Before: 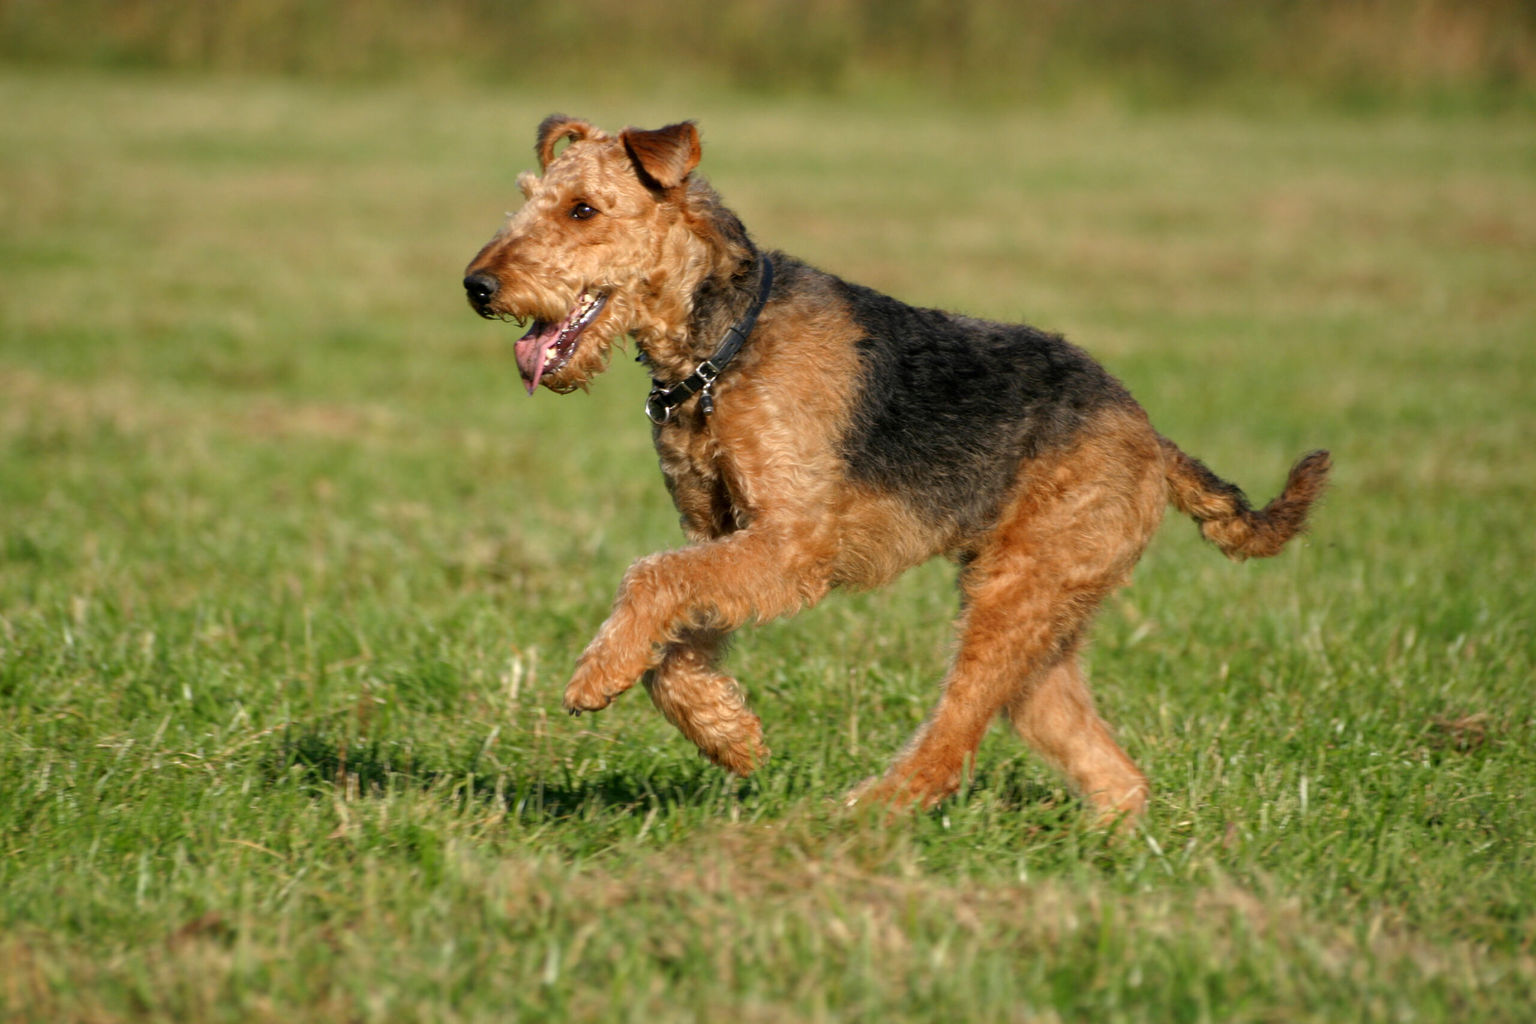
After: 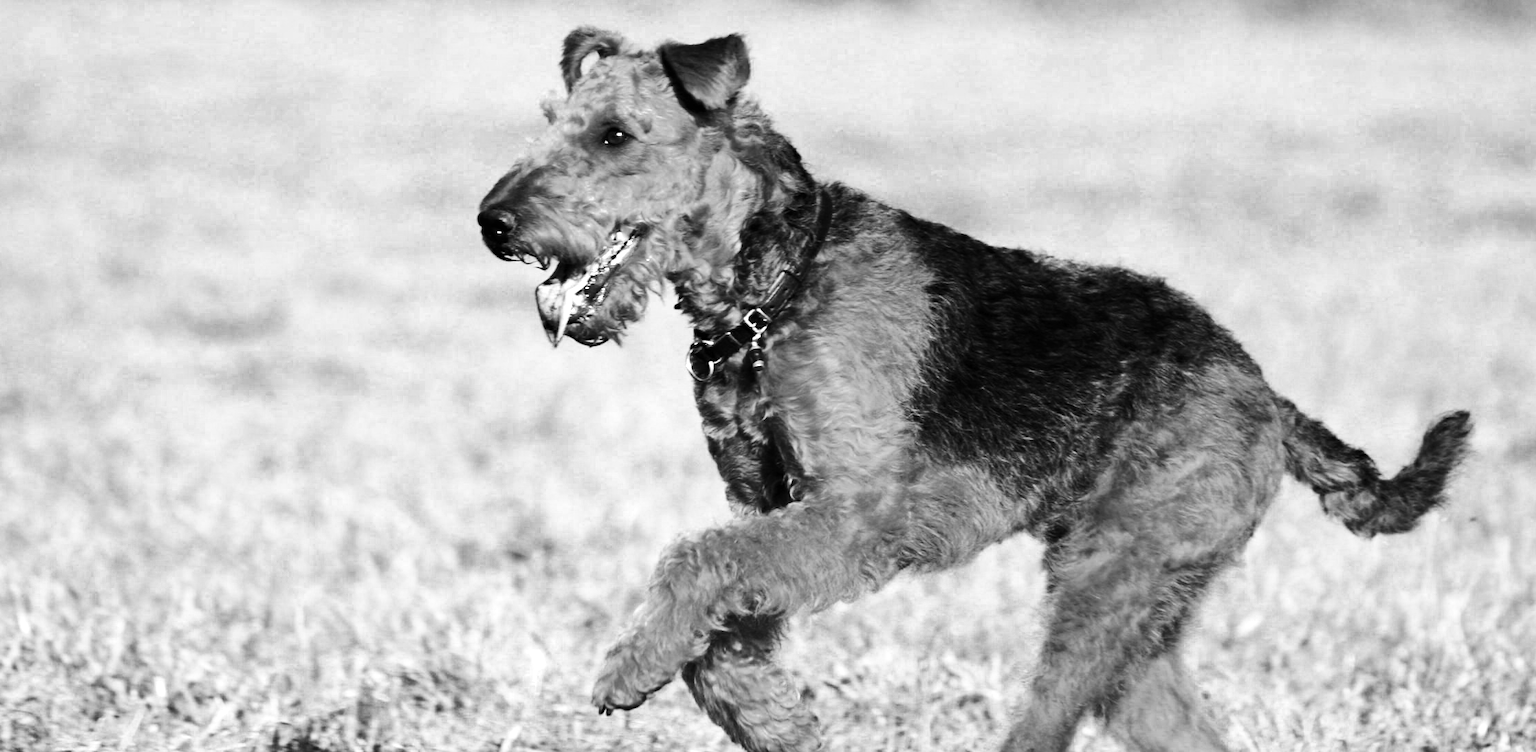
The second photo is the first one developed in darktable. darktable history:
contrast brightness saturation: contrast 0.274
haze removal: compatibility mode true, adaptive false
exposure: black level correction 0, exposure 1.001 EV, compensate highlight preservation false
tone curve: curves: ch0 [(0, 0) (0.003, 0.009) (0.011, 0.013) (0.025, 0.019) (0.044, 0.029) (0.069, 0.04) (0.1, 0.053) (0.136, 0.08) (0.177, 0.114) (0.224, 0.151) (0.277, 0.207) (0.335, 0.267) (0.399, 0.35) (0.468, 0.442) (0.543, 0.545) (0.623, 0.656) (0.709, 0.752) (0.801, 0.843) (0.898, 0.932) (1, 1)], preserve colors none
crop: left 3.062%, top 8.976%, right 9.646%, bottom 26.891%
color zones: curves: ch0 [(0.002, 0.589) (0.107, 0.484) (0.146, 0.249) (0.217, 0.352) (0.309, 0.525) (0.39, 0.404) (0.455, 0.169) (0.597, 0.055) (0.724, 0.212) (0.775, 0.691) (0.869, 0.571) (1, 0.587)]; ch1 [(0, 0) (0.143, 0) (0.286, 0) (0.429, 0) (0.571, 0) (0.714, 0) (0.857, 0)]
